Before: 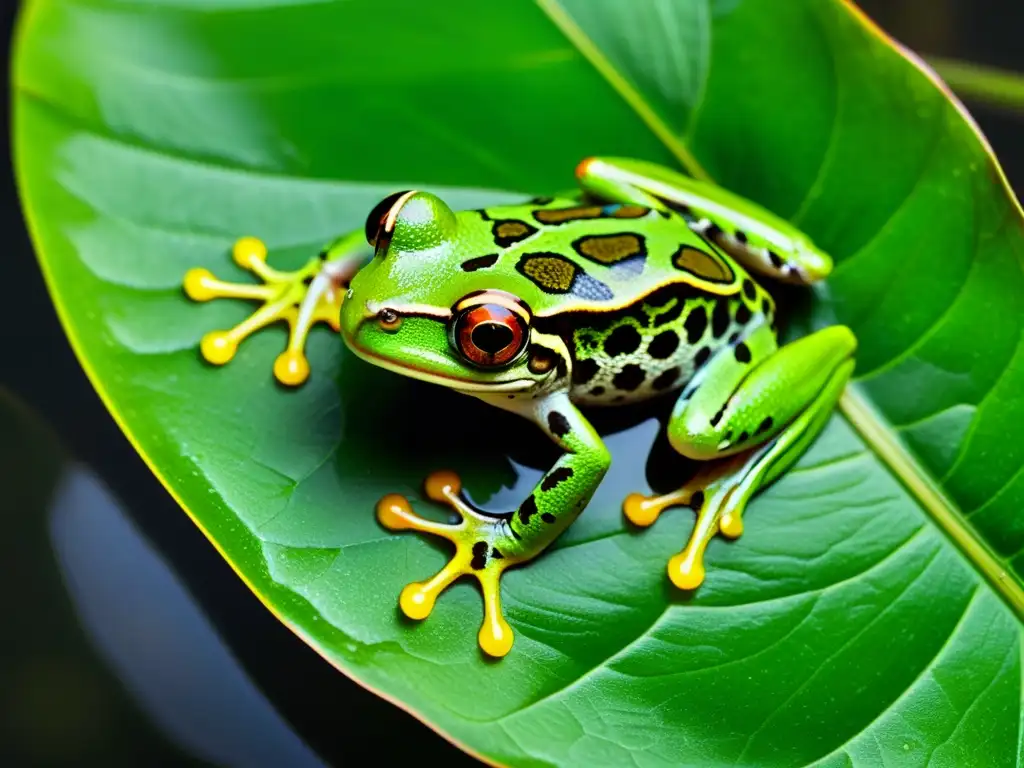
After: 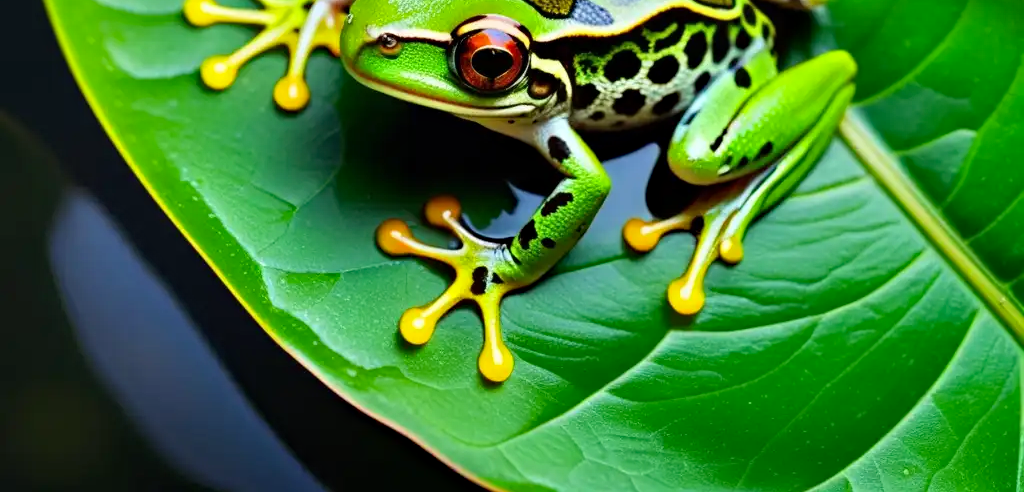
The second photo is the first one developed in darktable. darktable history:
haze removal: compatibility mode true, adaptive false
crop and rotate: top 35.883%
